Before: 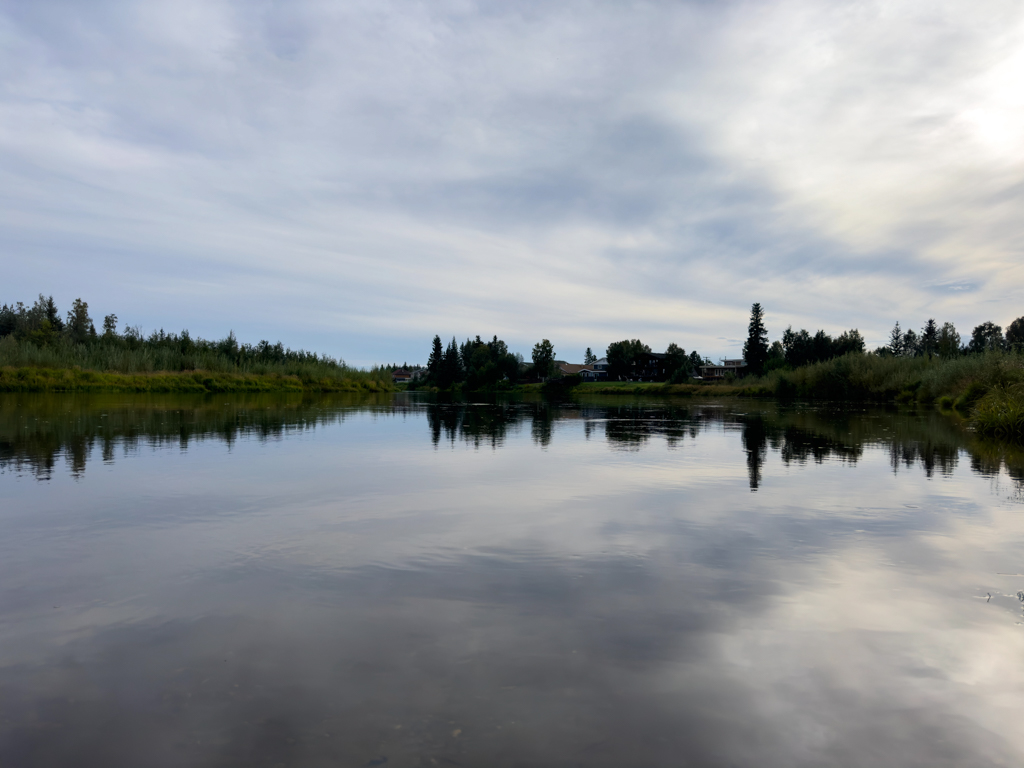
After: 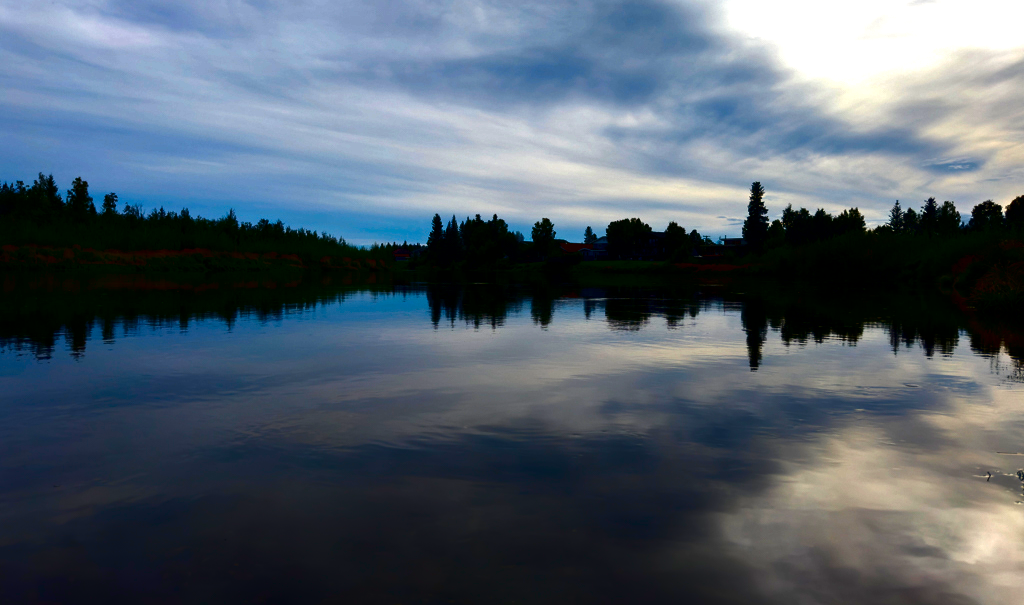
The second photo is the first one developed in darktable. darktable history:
contrast brightness saturation: brightness -0.997, saturation 0.99
base curve: curves: ch0 [(0, 0) (0.303, 0.277) (1, 1)], preserve colors none
crop and rotate: top 15.853%, bottom 5.369%
tone equalizer: -8 EV -0.407 EV, -7 EV -0.414 EV, -6 EV -0.294 EV, -5 EV -0.191 EV, -3 EV 0.228 EV, -2 EV 0.323 EV, -1 EV 0.387 EV, +0 EV 0.412 EV
